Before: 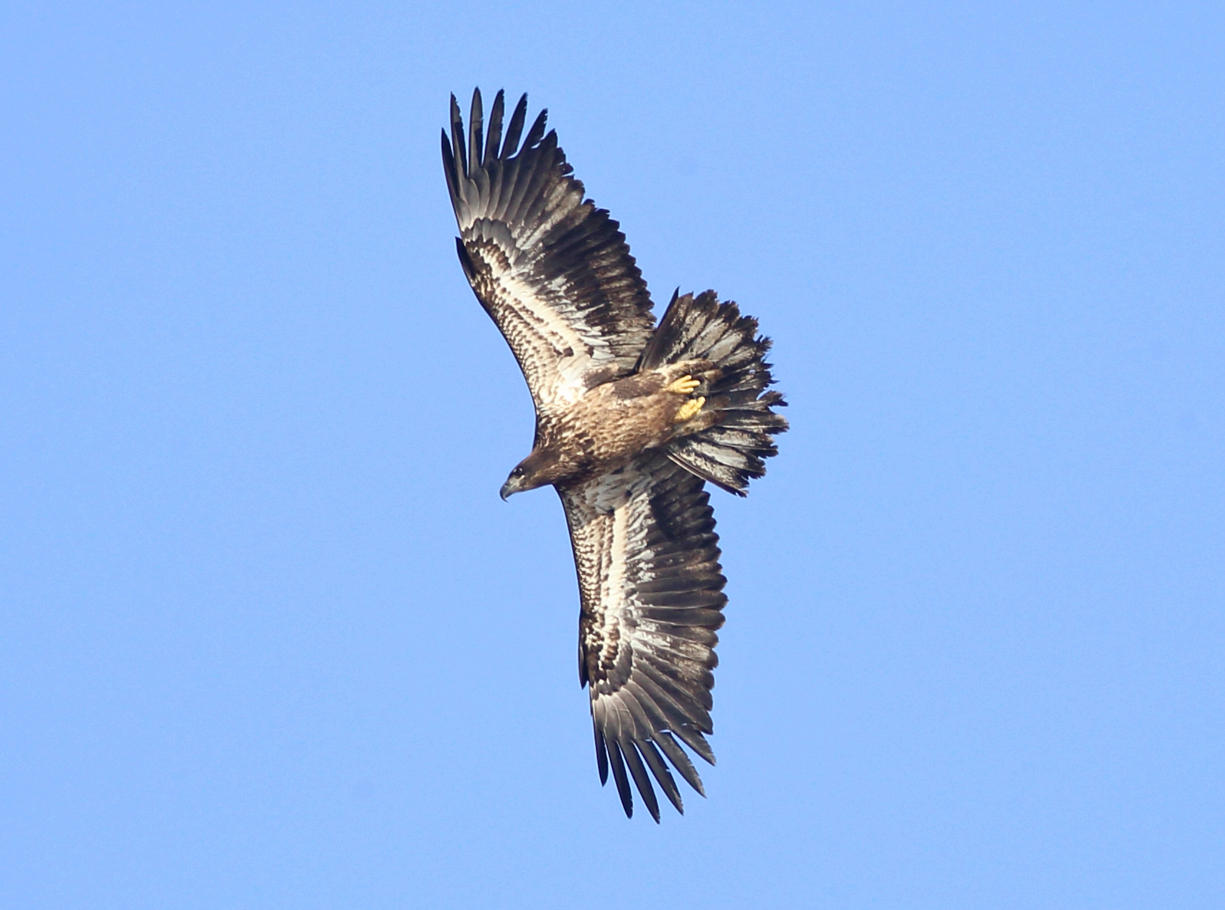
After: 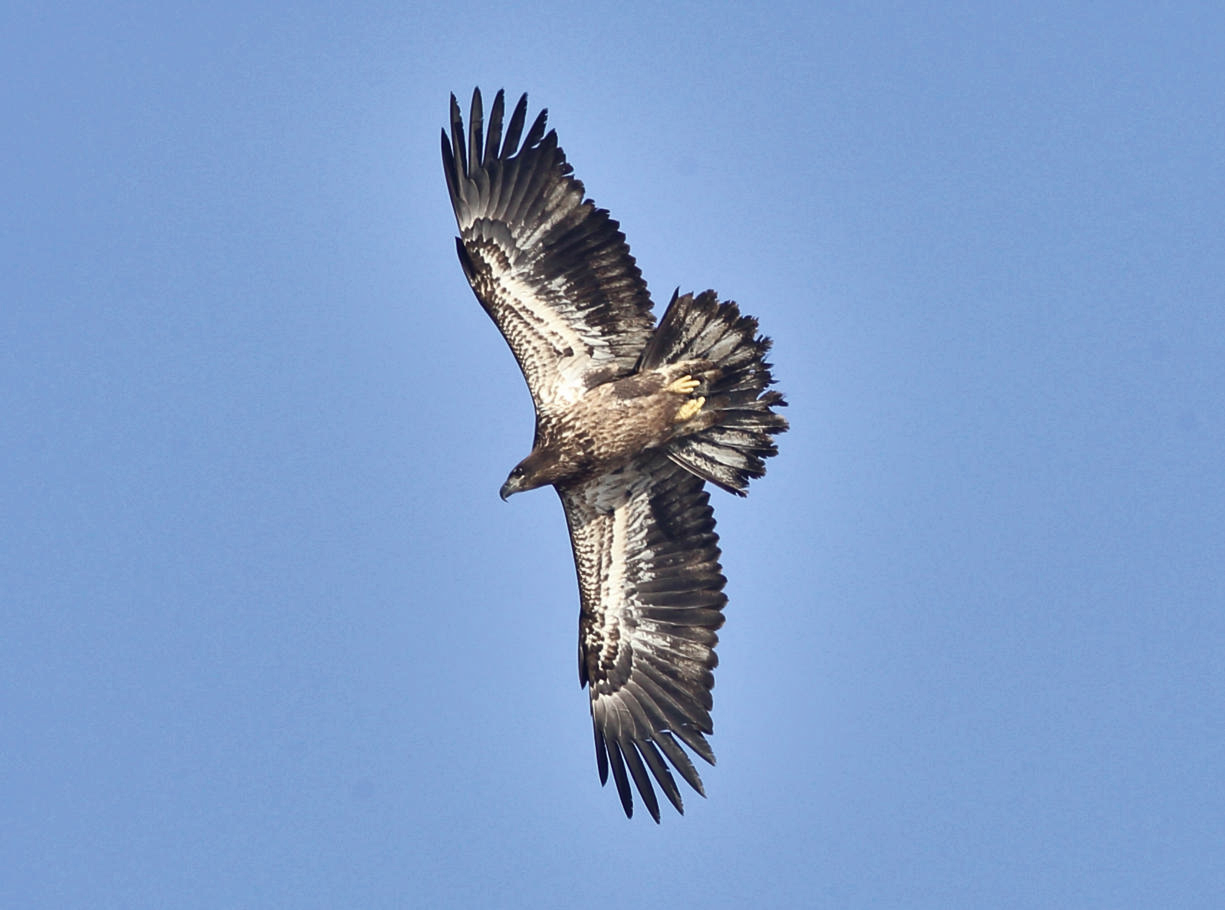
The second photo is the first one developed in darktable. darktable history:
shadows and highlights: shadows 30.63, highlights -63.22, shadows color adjustment 98%, highlights color adjustment 58.61%, soften with gaussian
contrast brightness saturation: contrast 0.06, brightness -0.01, saturation -0.23
